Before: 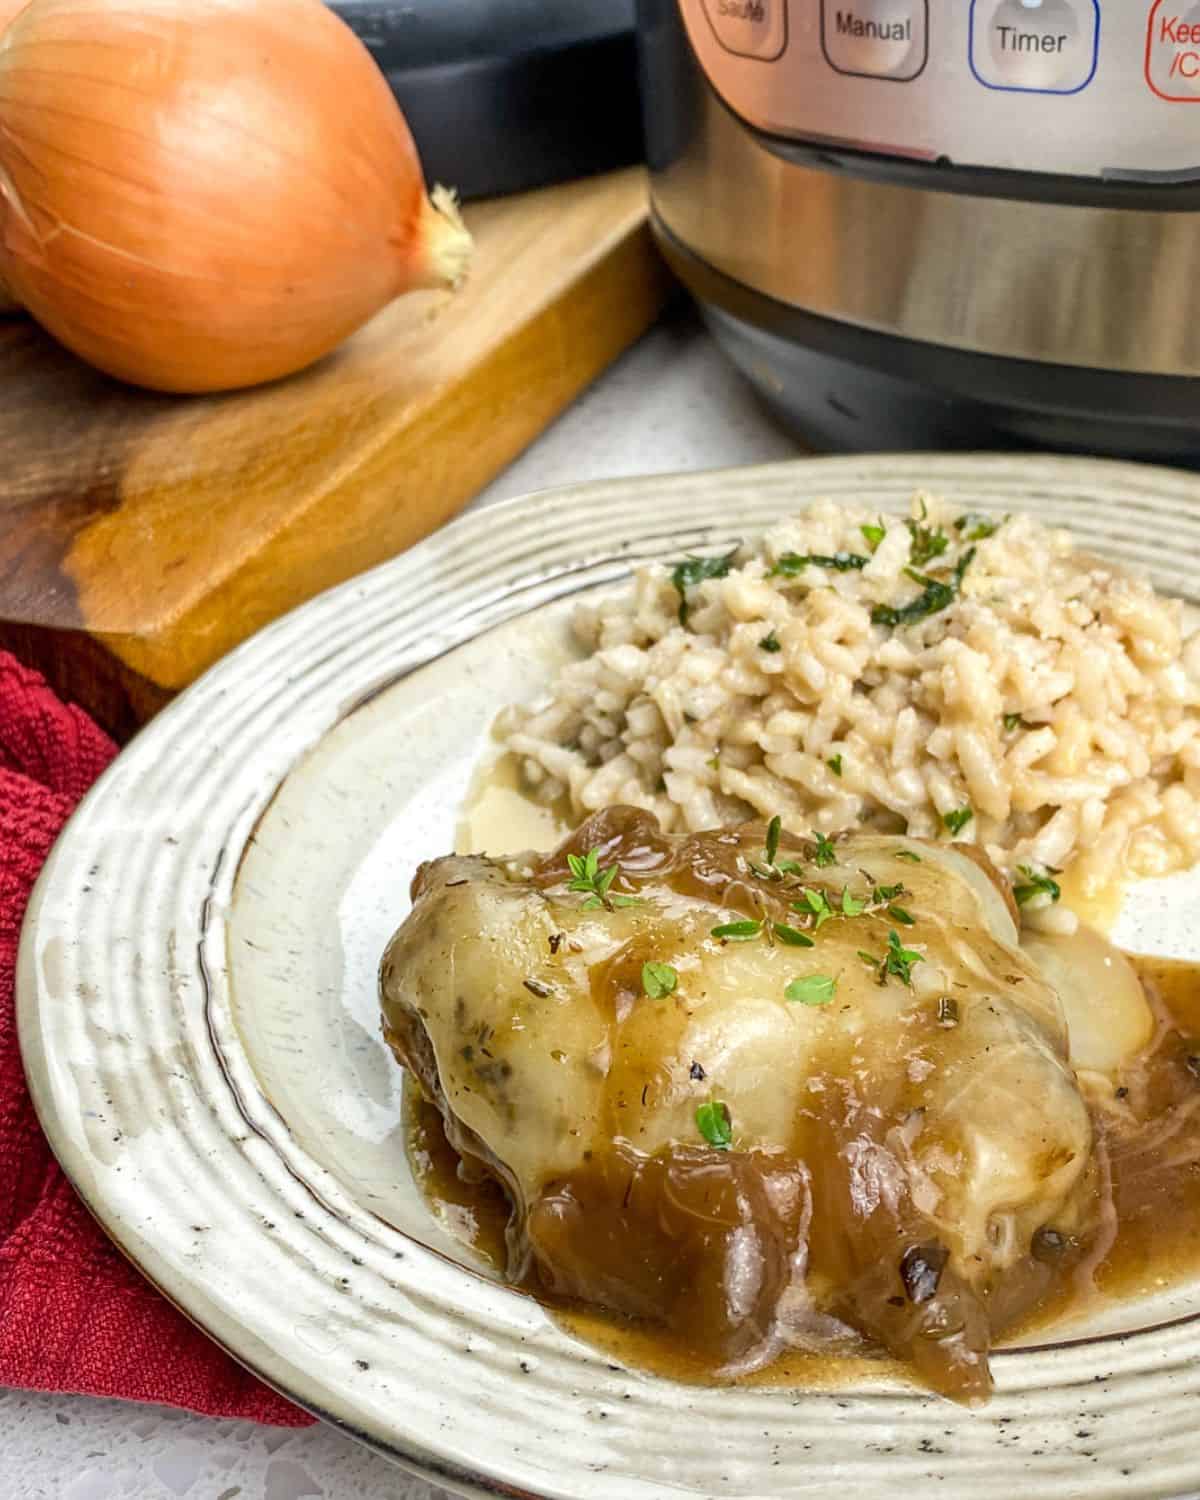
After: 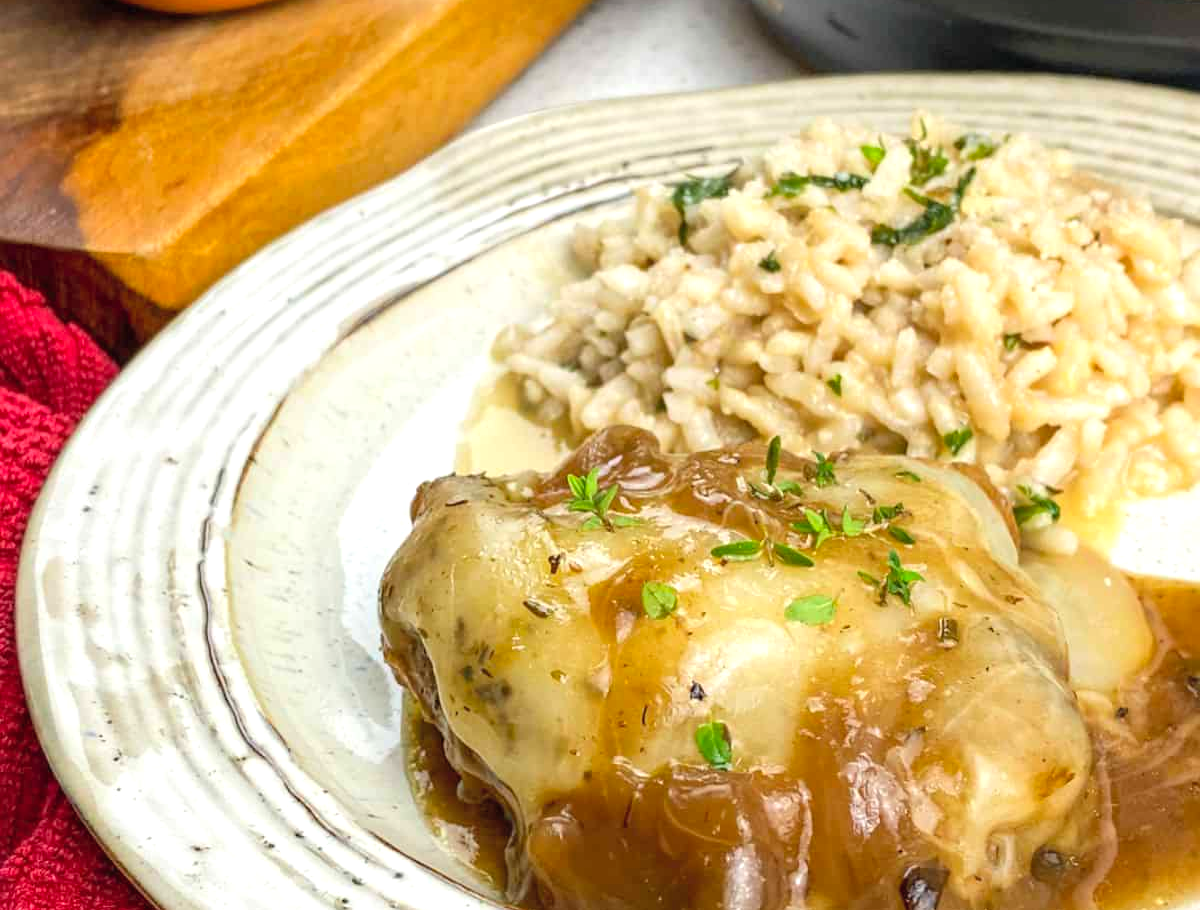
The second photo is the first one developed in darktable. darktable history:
levels: levels [0, 0.476, 0.951]
crop and rotate: top 25.357%, bottom 13.942%
contrast brightness saturation: brightness 0.09, saturation 0.19
